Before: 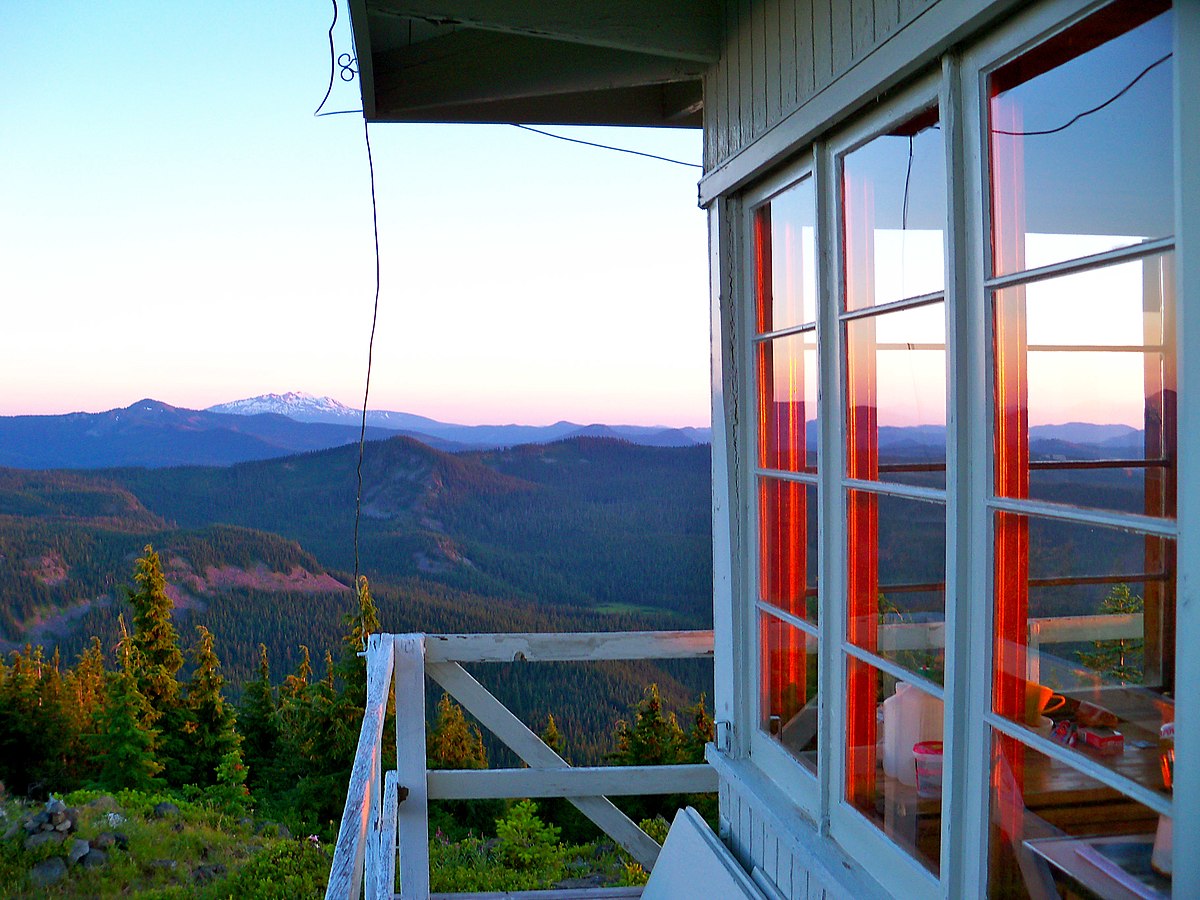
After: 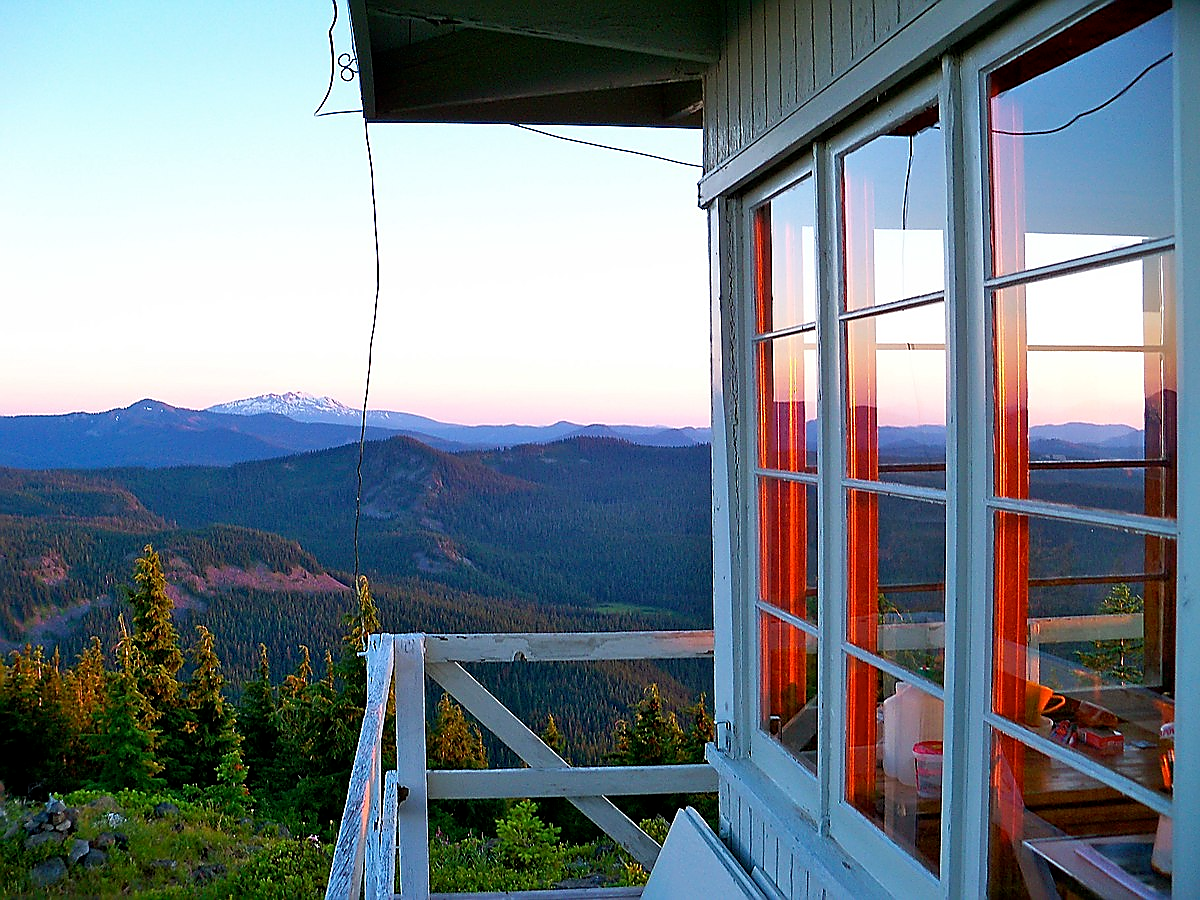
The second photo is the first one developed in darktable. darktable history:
sharpen: radius 1.401, amount 1.252, threshold 0.77
